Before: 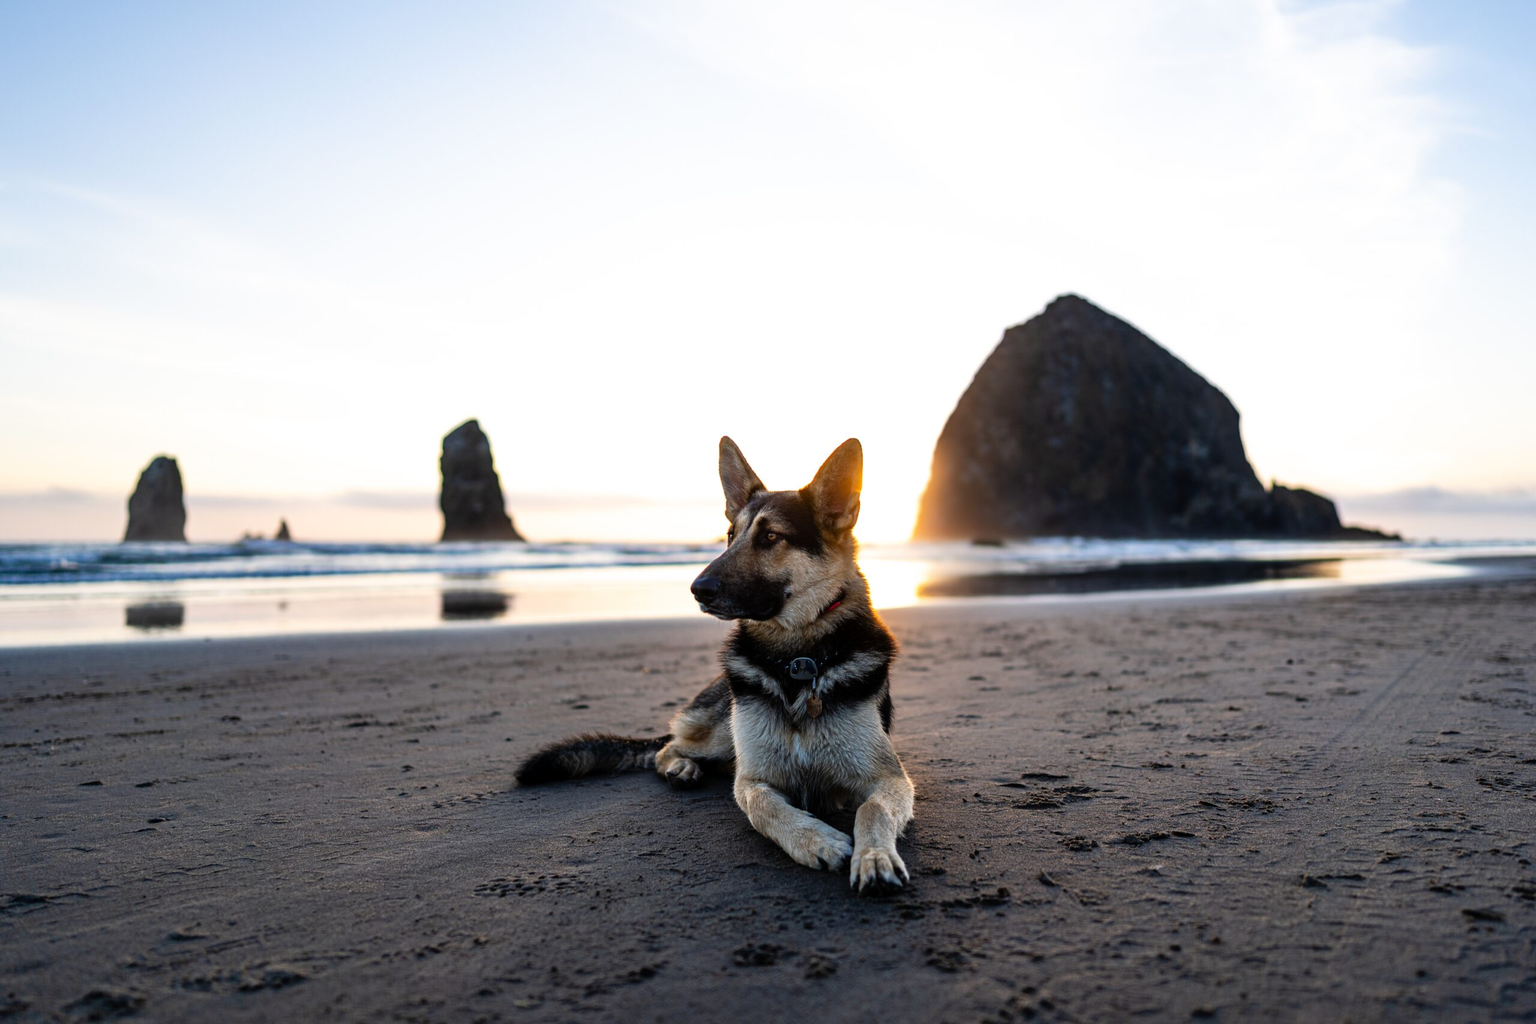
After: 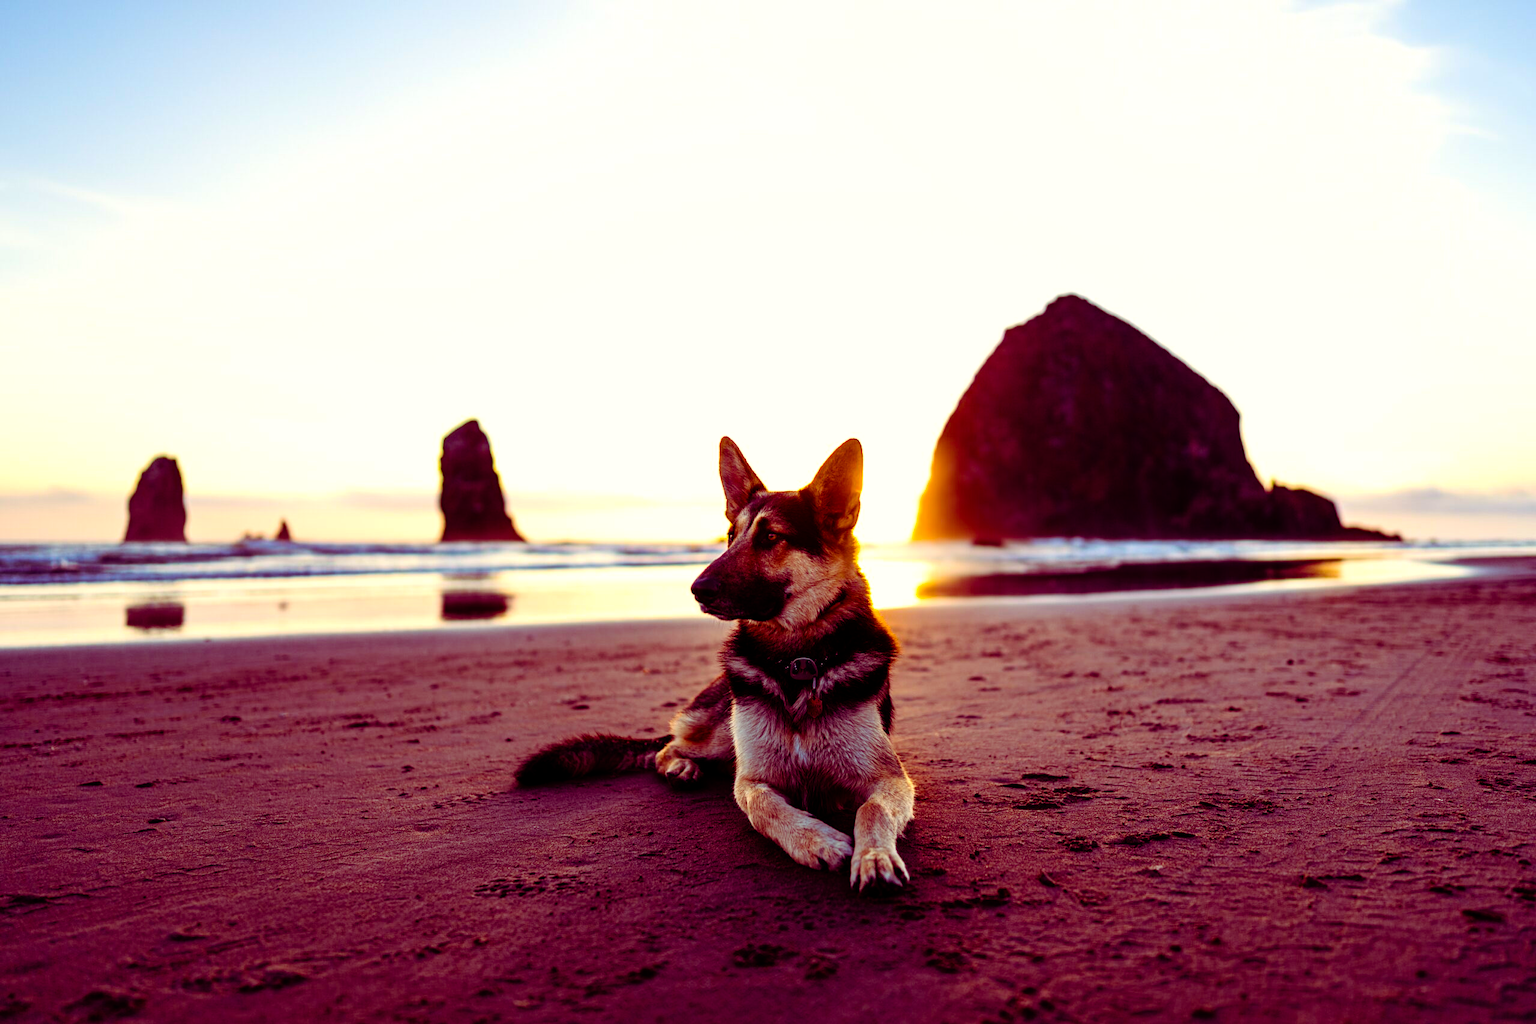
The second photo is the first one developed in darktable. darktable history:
color balance rgb: shadows lift › luminance -19.078%, shadows lift › chroma 35.315%, power › chroma 0.7%, power › hue 60°, highlights gain › chroma 3.073%, highlights gain › hue 78.66°, perceptual saturation grading › global saturation 30.987%, global vibrance 35.5%, contrast 9.517%
